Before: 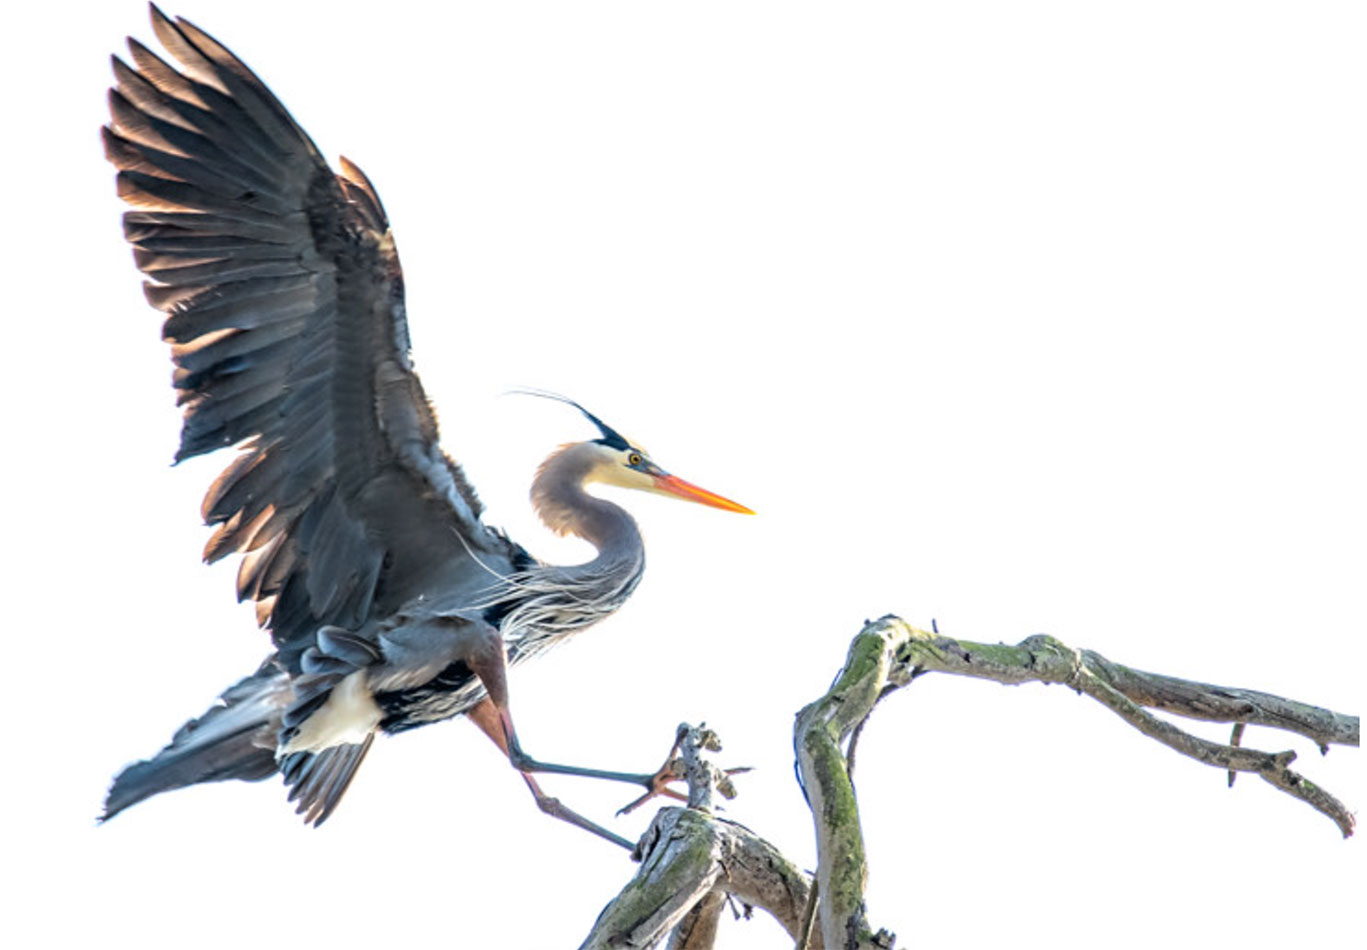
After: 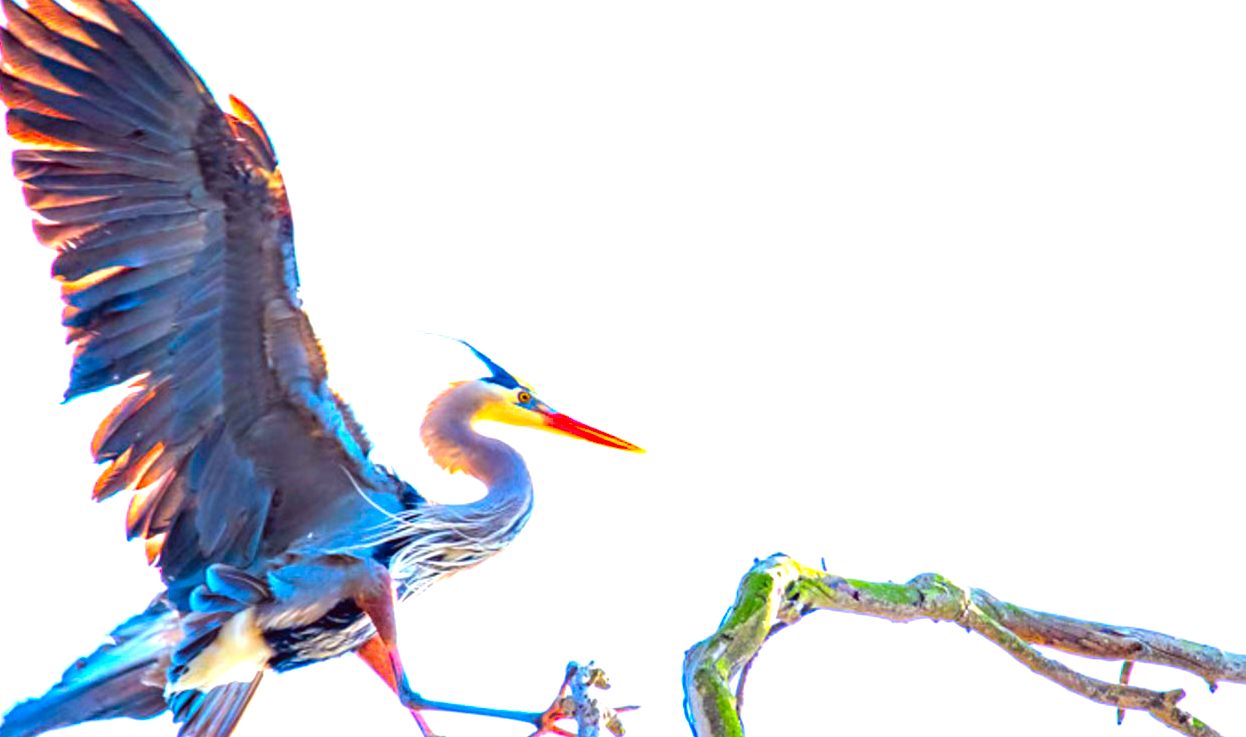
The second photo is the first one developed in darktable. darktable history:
exposure: exposure 0.636 EV, compensate highlight preservation false
crop: left 8.155%, top 6.611%, bottom 15.385%
color correction: saturation 3
white balance: red 1.004, blue 1.024
color balance: mode lift, gamma, gain (sRGB), lift [1, 1.049, 1, 1]
